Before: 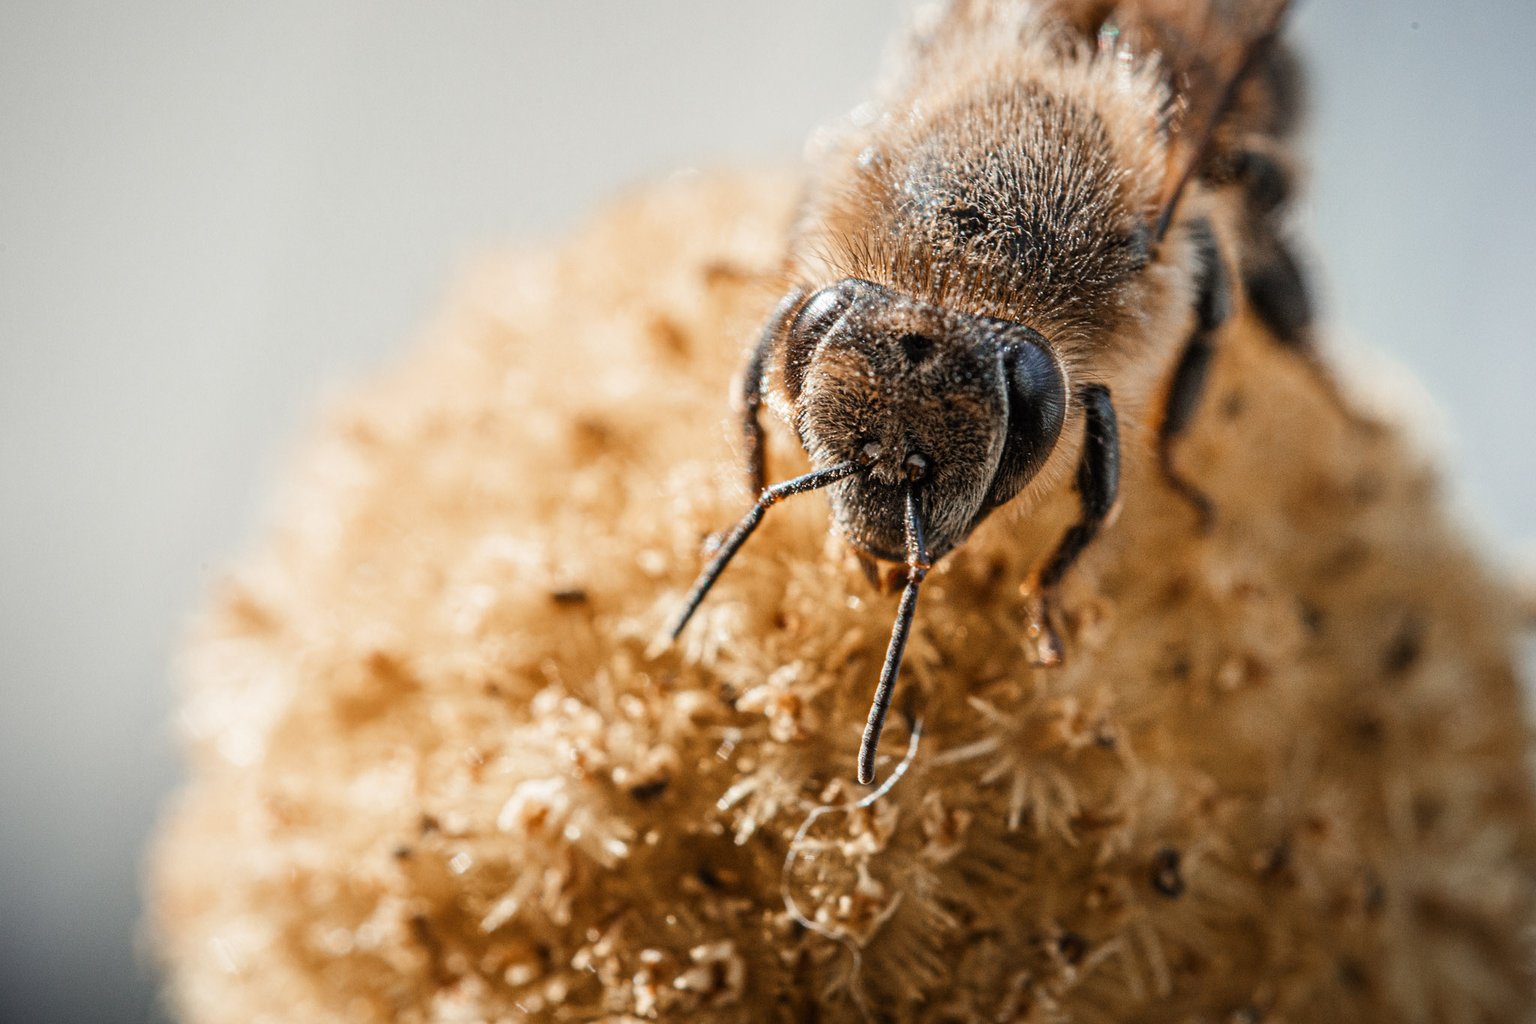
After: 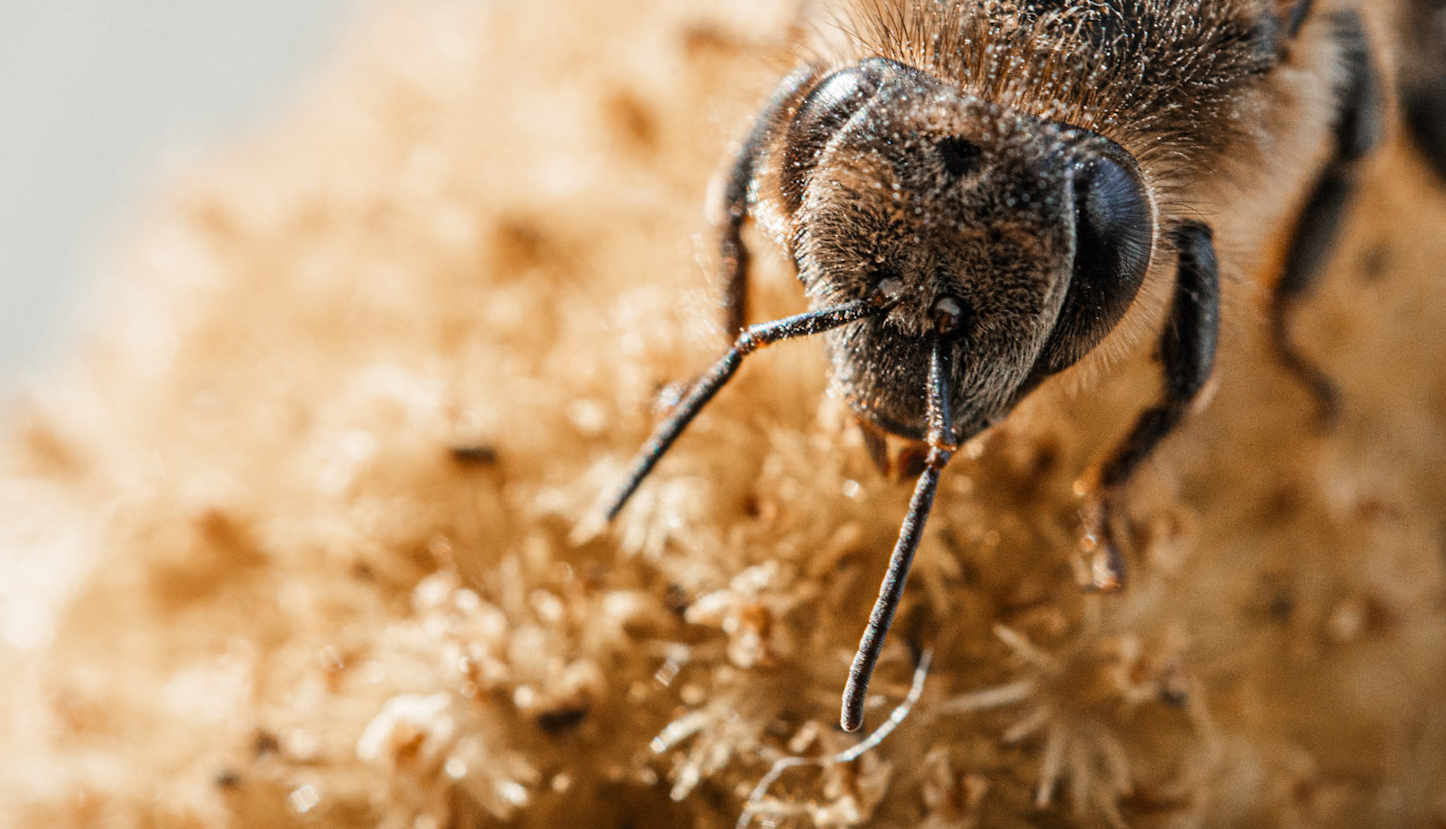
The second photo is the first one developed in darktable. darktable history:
crop and rotate: angle -4.05°, left 9.841%, top 20.922%, right 12.204%, bottom 12%
